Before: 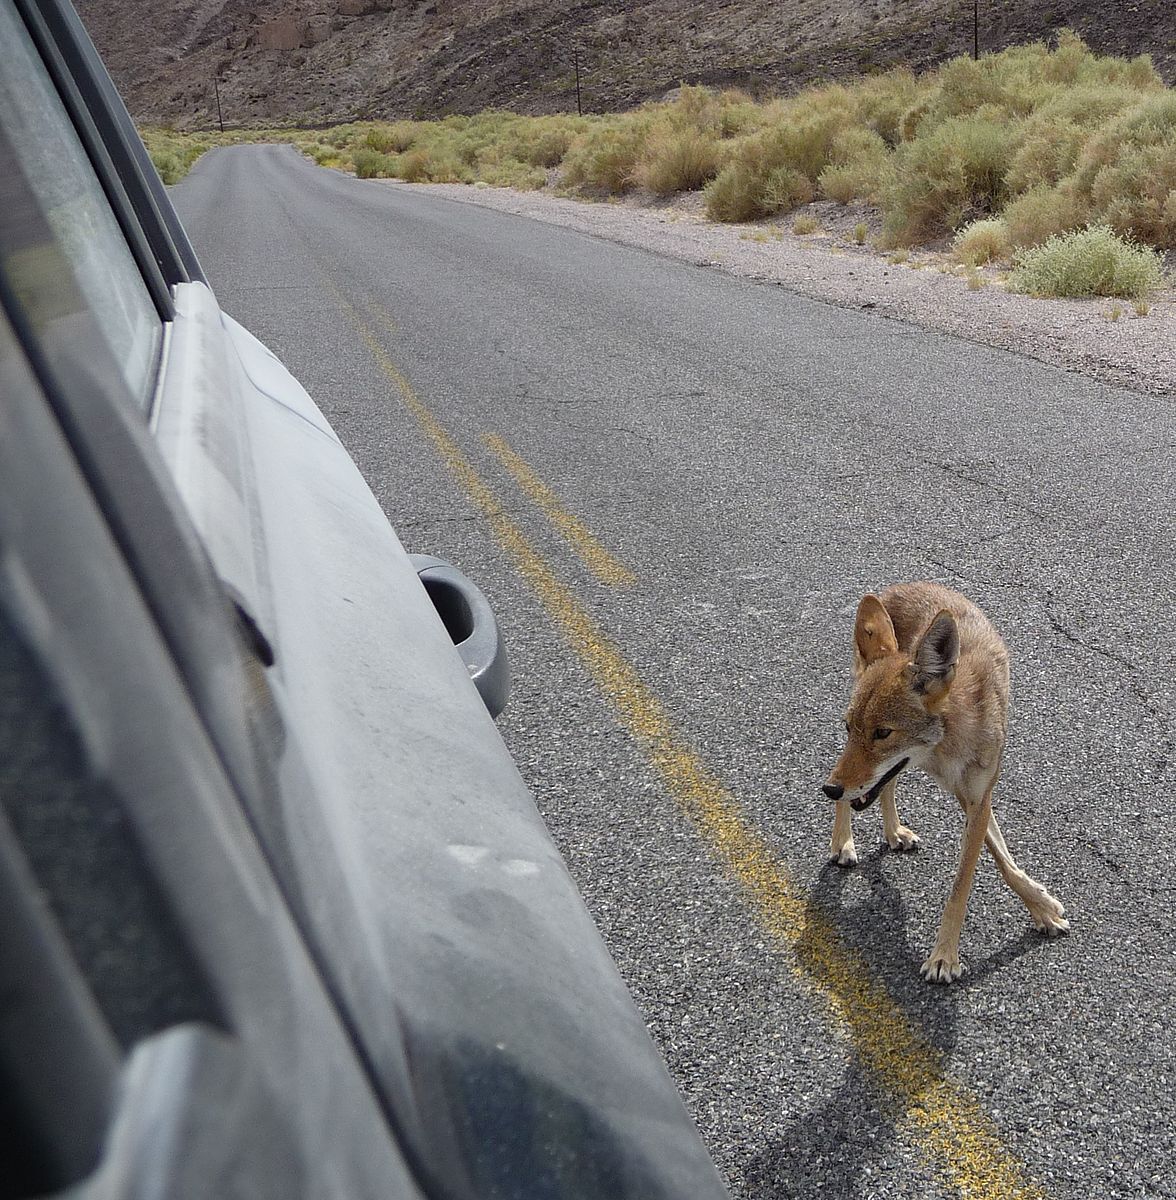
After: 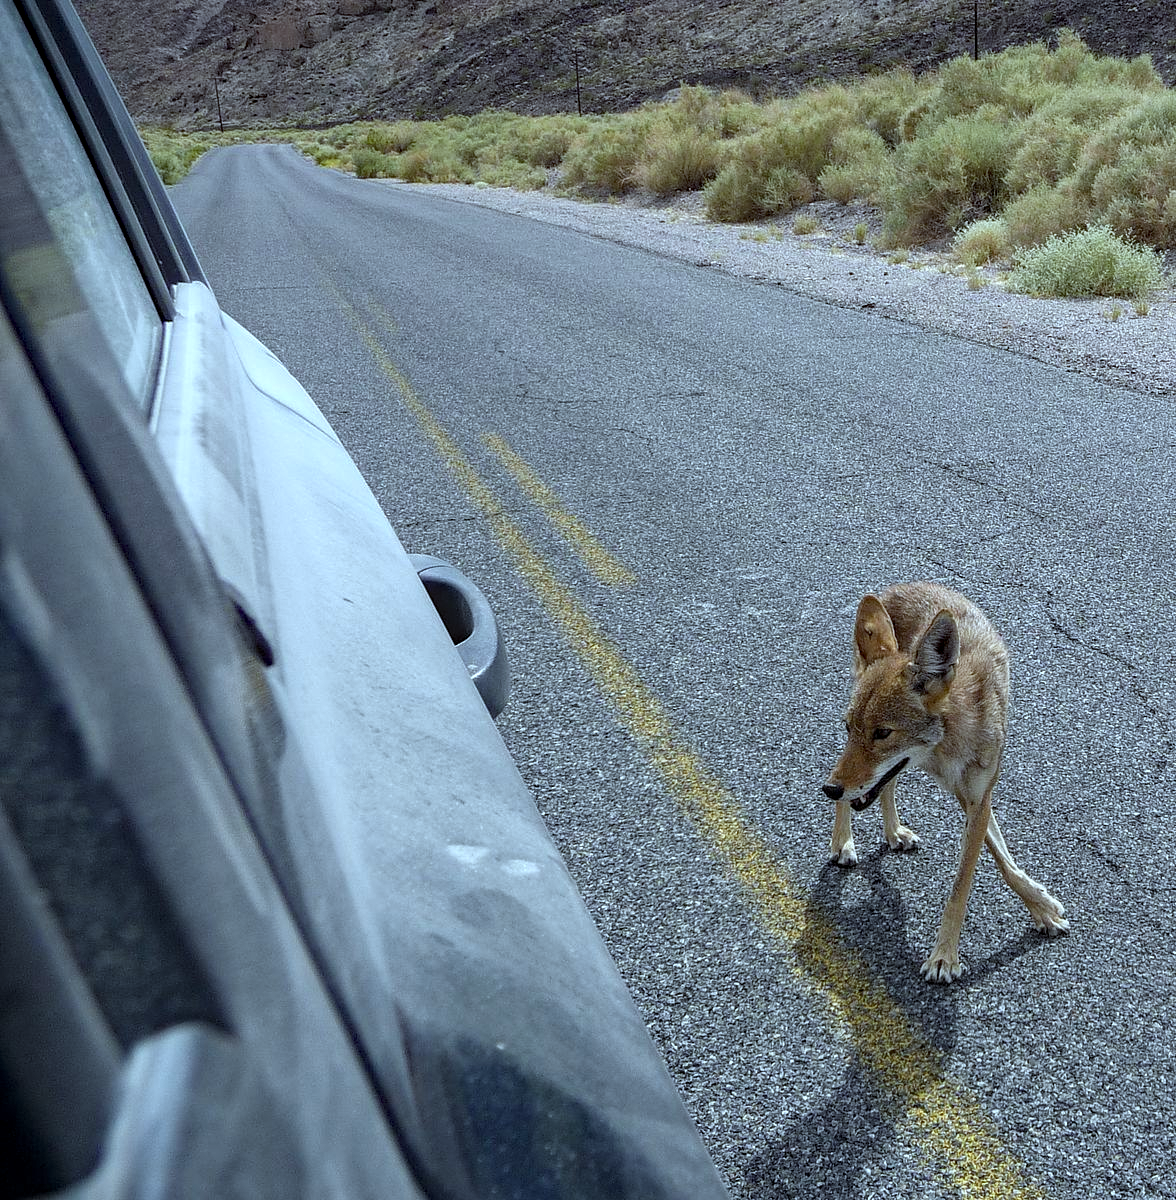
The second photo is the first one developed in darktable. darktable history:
local contrast: detail 130%
color correction: highlights a* -8, highlights b* 3.1
haze removal: compatibility mode true, adaptive false
white balance: red 0.948, green 1.02, blue 1.176
